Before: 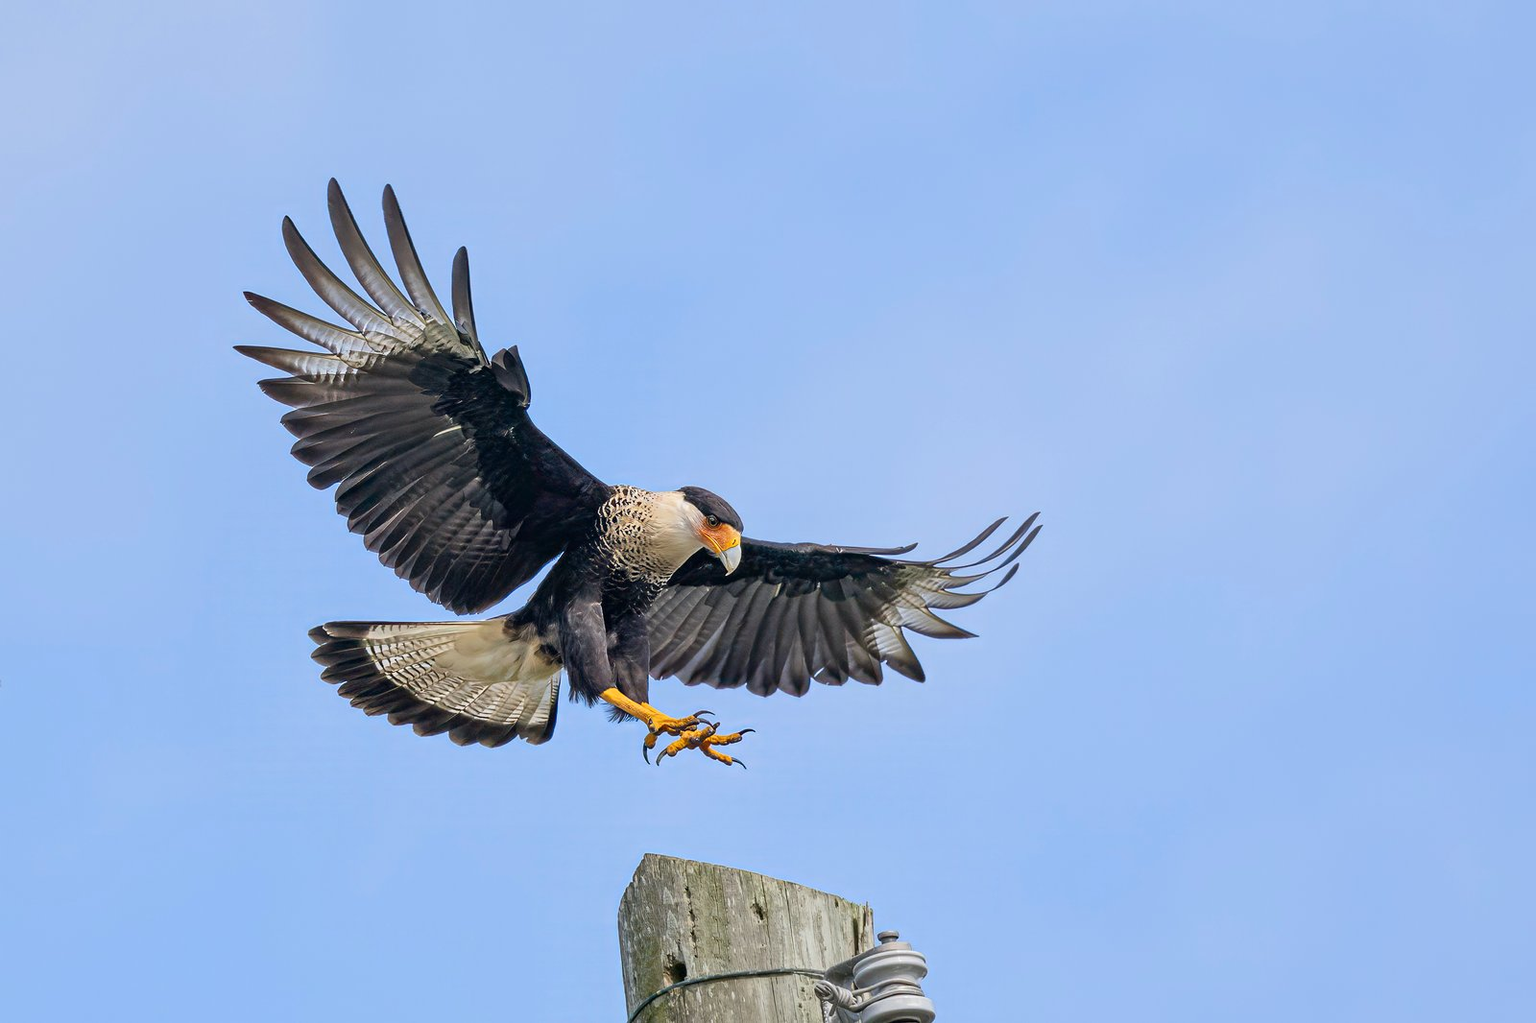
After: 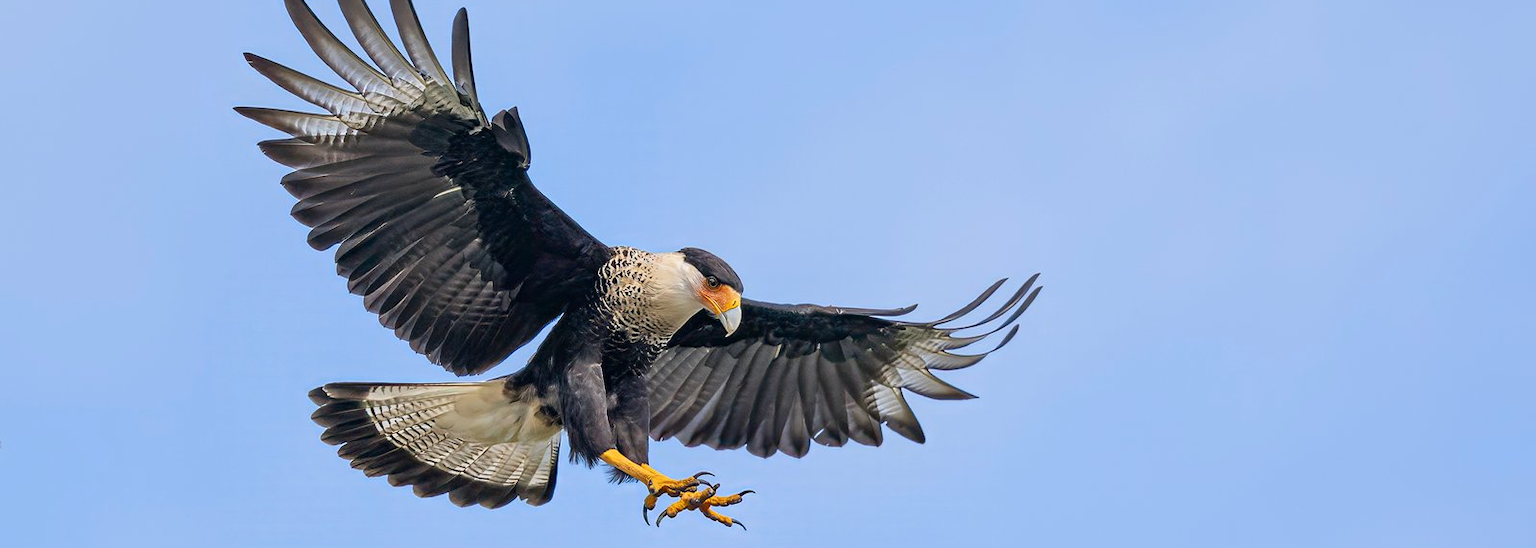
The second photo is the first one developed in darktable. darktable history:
crop and rotate: top 23.372%, bottom 23.062%
